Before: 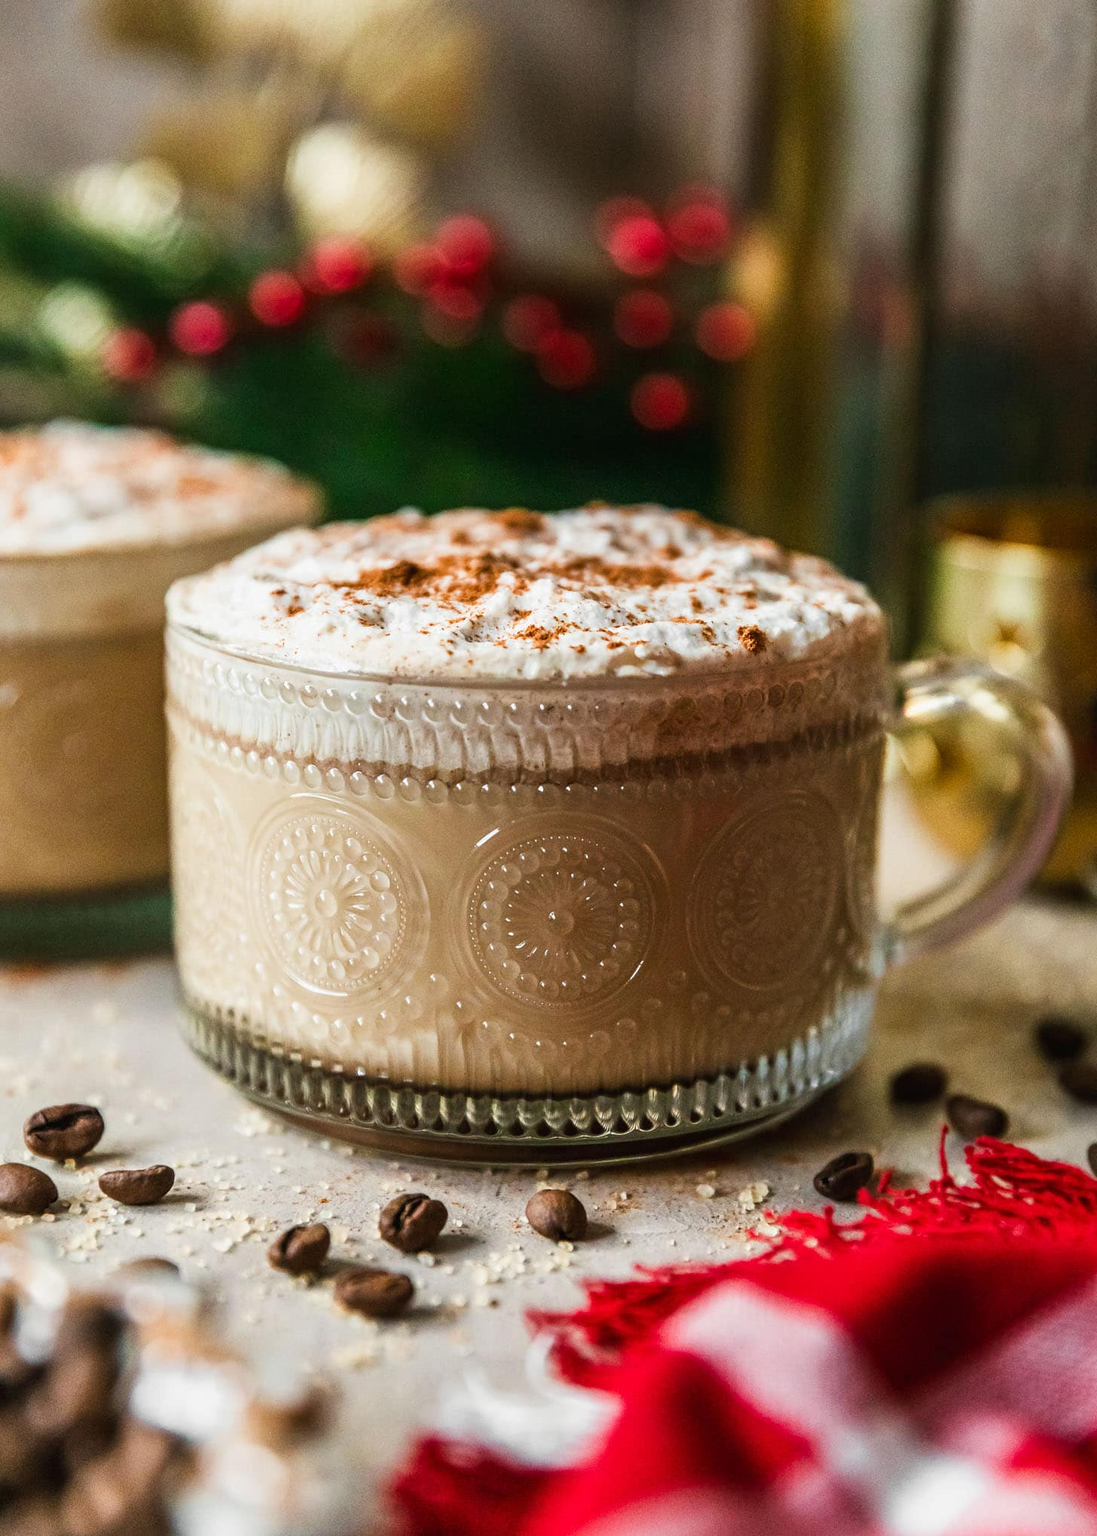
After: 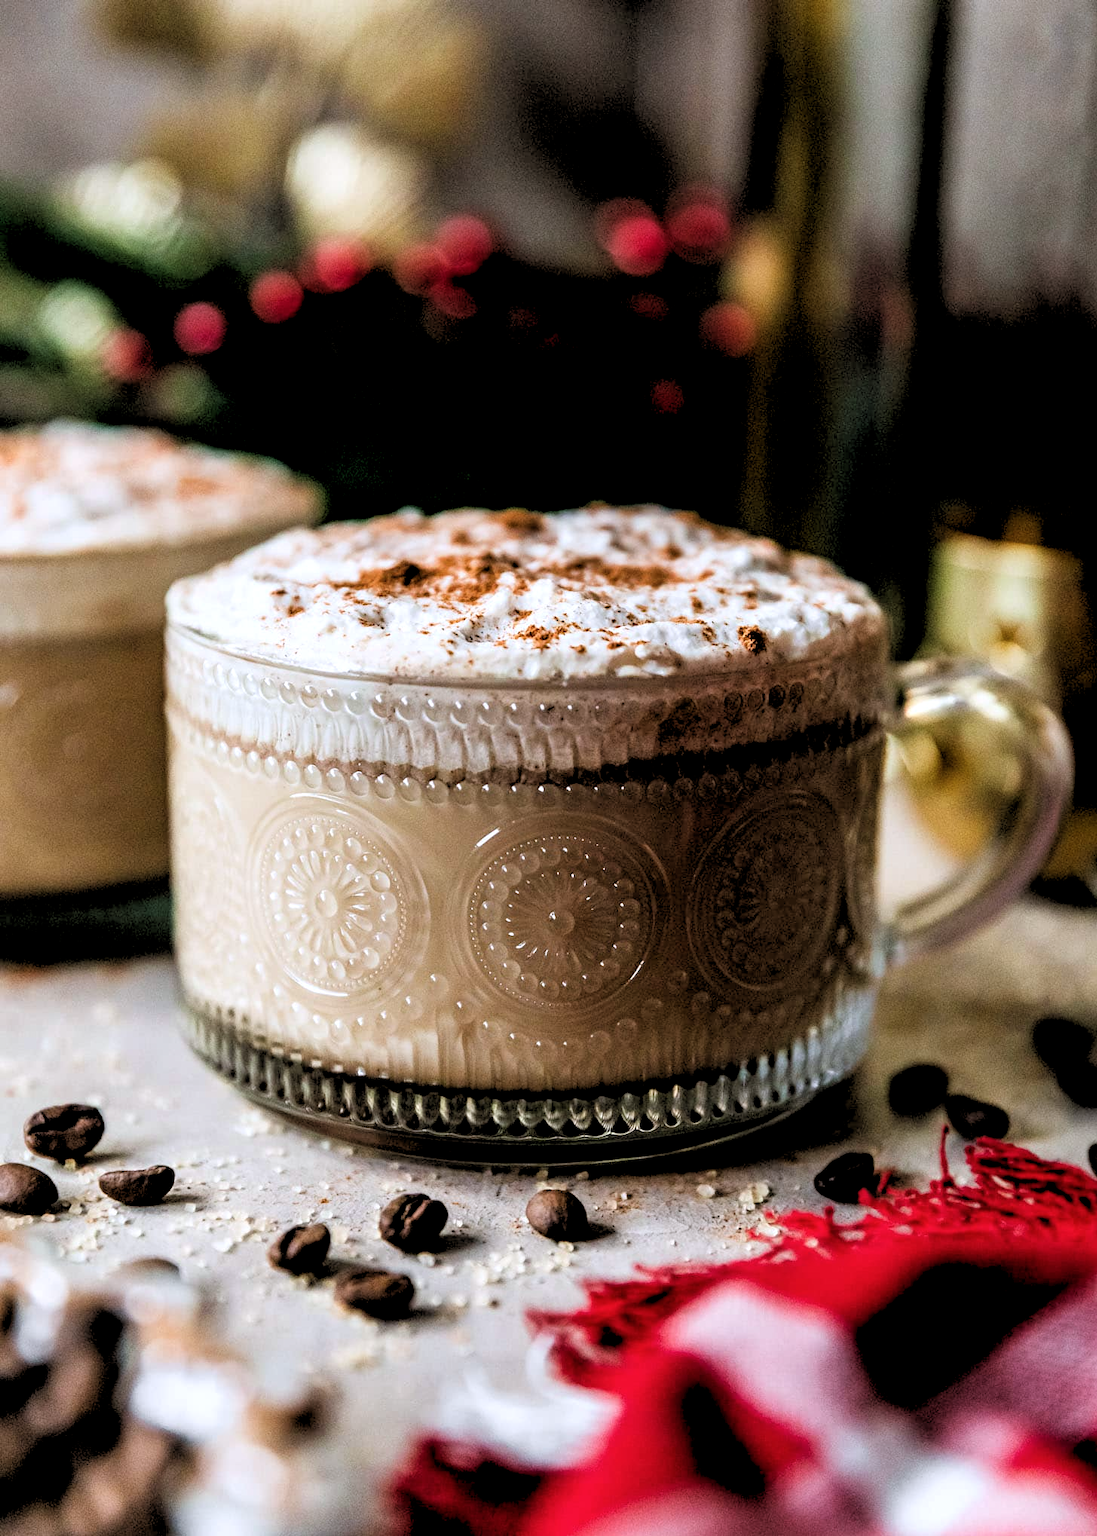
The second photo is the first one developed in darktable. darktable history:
color calibration: illuminant as shot in camera, x 0.358, y 0.373, temperature 4628.91 K
rgb levels: levels [[0.034, 0.472, 0.904], [0, 0.5, 1], [0, 0.5, 1]]
